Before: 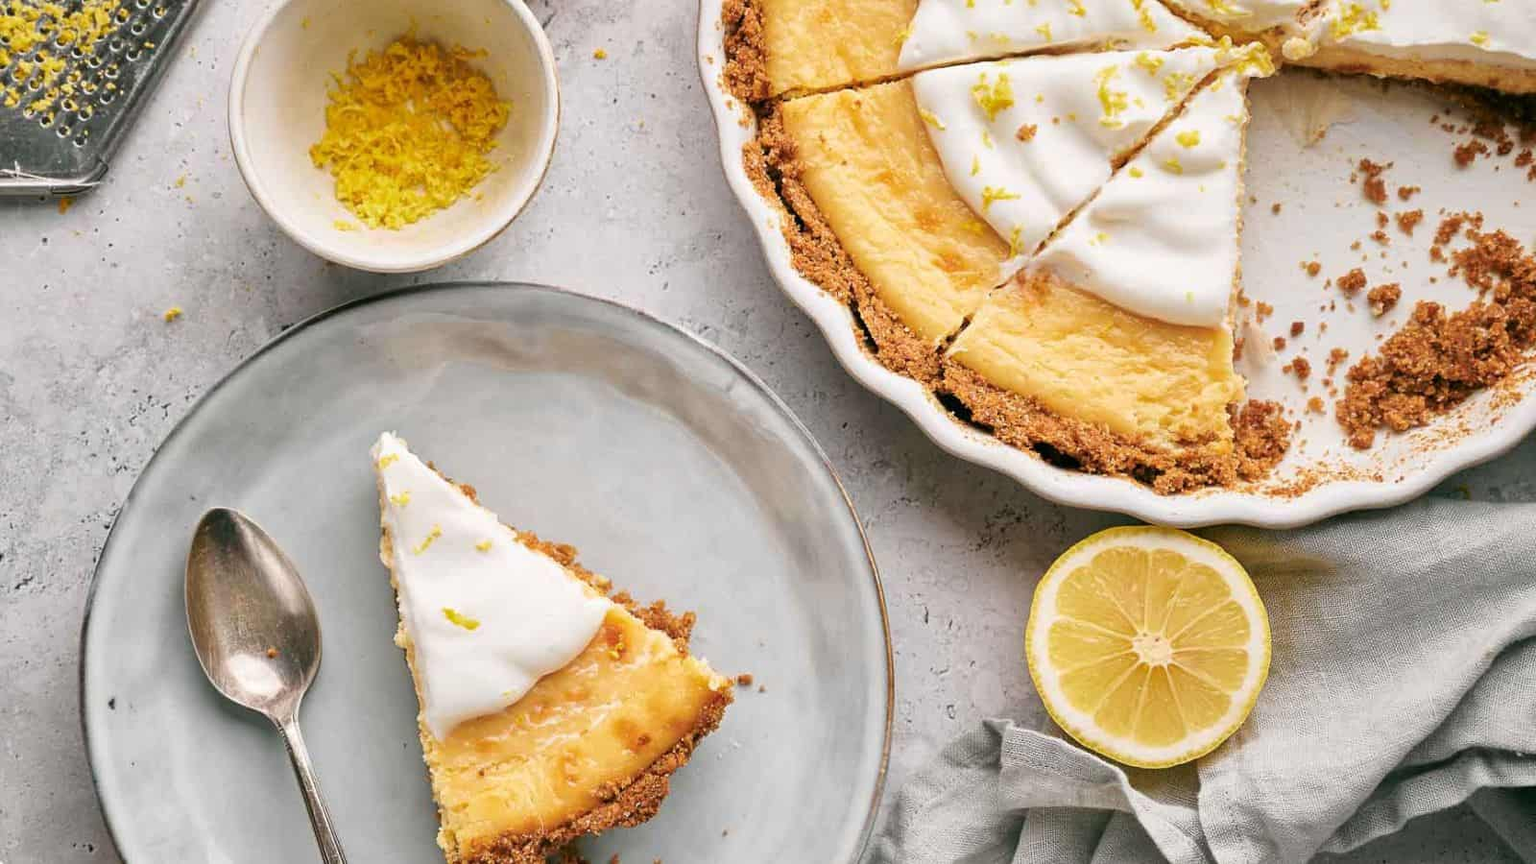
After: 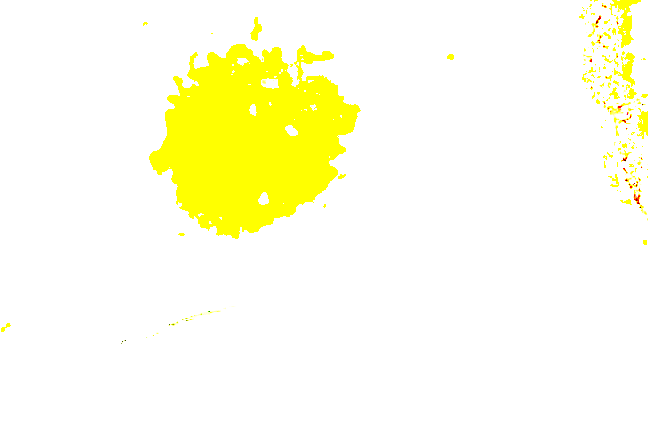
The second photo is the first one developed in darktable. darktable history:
velvia: on, module defaults
exposure: exposure 7.931 EV, compensate highlight preservation false
sharpen: on, module defaults
crop and rotate: left 10.91%, top 0.048%, right 48.558%, bottom 52.895%
tone equalizer: -8 EV -0.391 EV, -7 EV -0.393 EV, -6 EV -0.357 EV, -5 EV -0.233 EV, -3 EV 0.216 EV, -2 EV 0.315 EV, -1 EV 0.407 EV, +0 EV 0.395 EV, mask exposure compensation -0.5 EV
color zones: curves: ch0 [(0.004, 0.305) (0.261, 0.623) (0.389, 0.399) (0.708, 0.571) (0.947, 0.34)]; ch1 [(0.025, 0.645) (0.229, 0.584) (0.326, 0.551) (0.484, 0.262) (0.757, 0.643)]
color balance rgb: linear chroma grading › global chroma 15.641%, perceptual saturation grading › global saturation 19.935%, perceptual brilliance grading › highlights 17.166%, perceptual brilliance grading › mid-tones 31.98%, perceptual brilliance grading › shadows -31.623%
